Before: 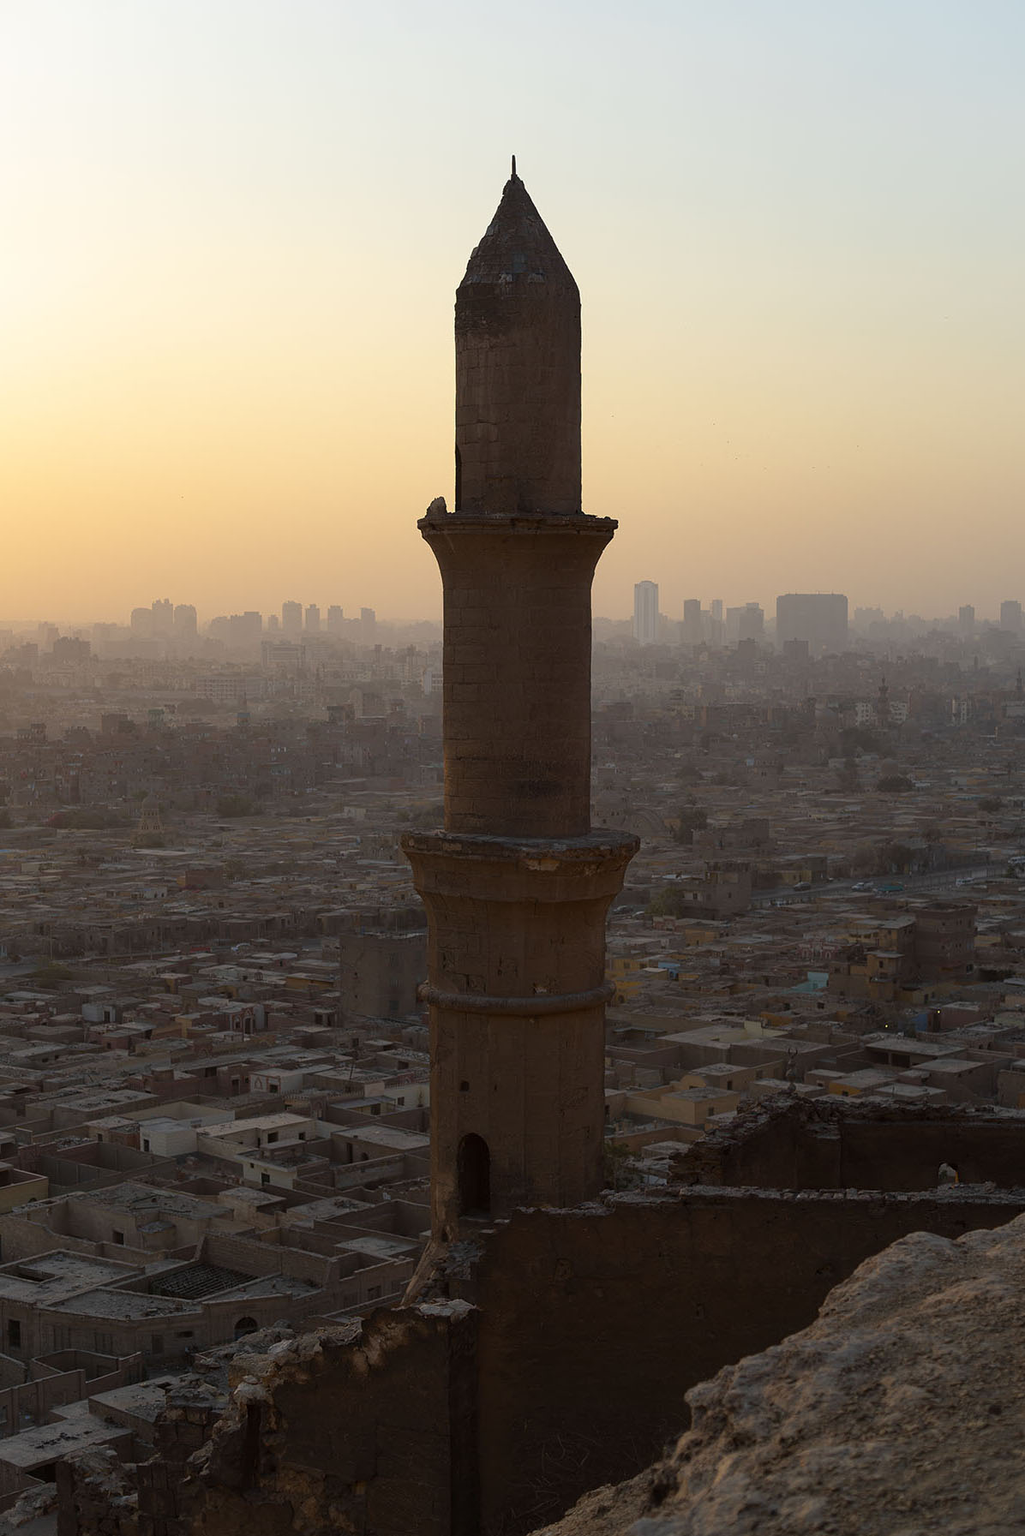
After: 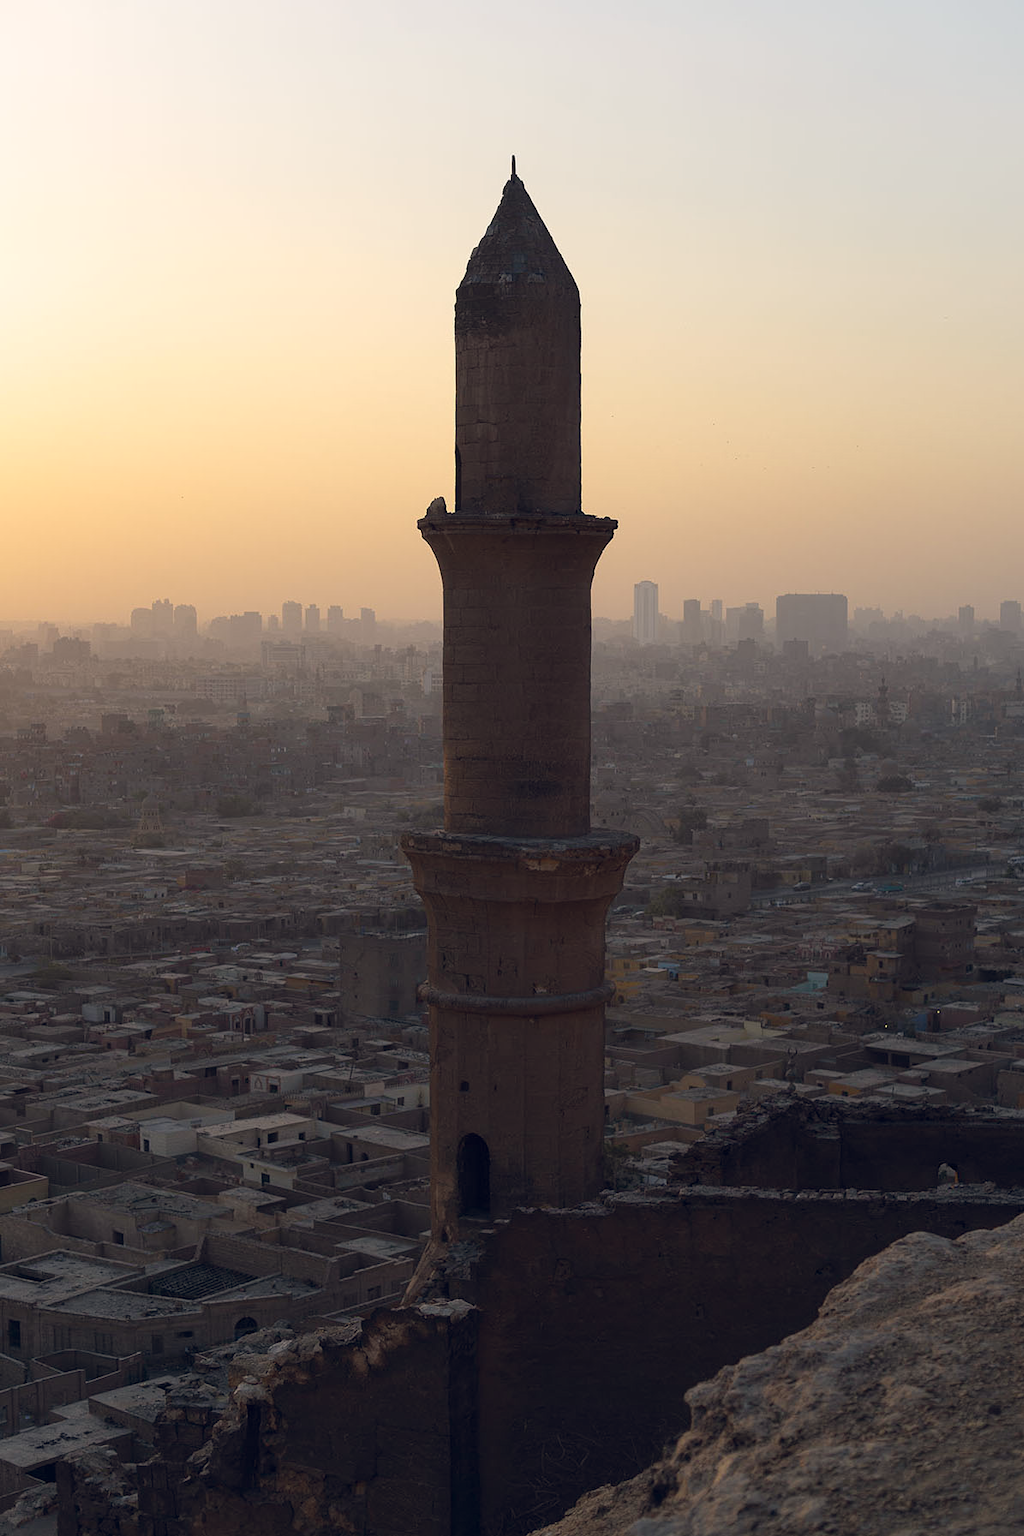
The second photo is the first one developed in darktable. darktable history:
color balance rgb: shadows lift › hue 87.51°, highlights gain › chroma 1.62%, highlights gain › hue 55.1°, global offset › chroma 0.1%, global offset › hue 253.66°, linear chroma grading › global chroma 0.5%
contrast brightness saturation: saturation -0.05
